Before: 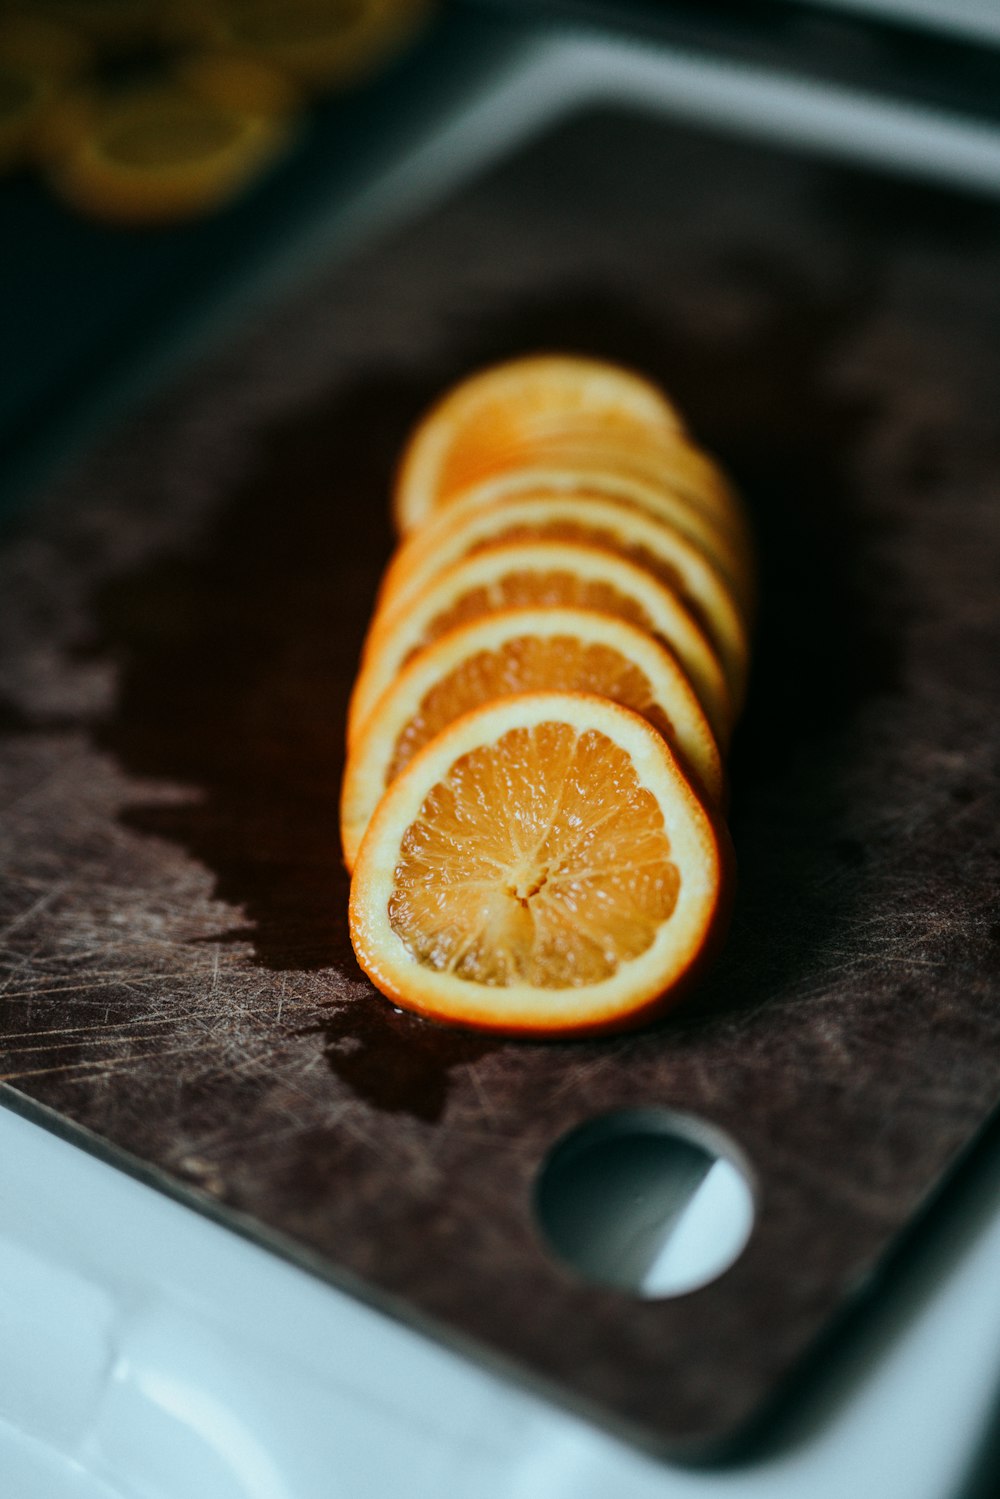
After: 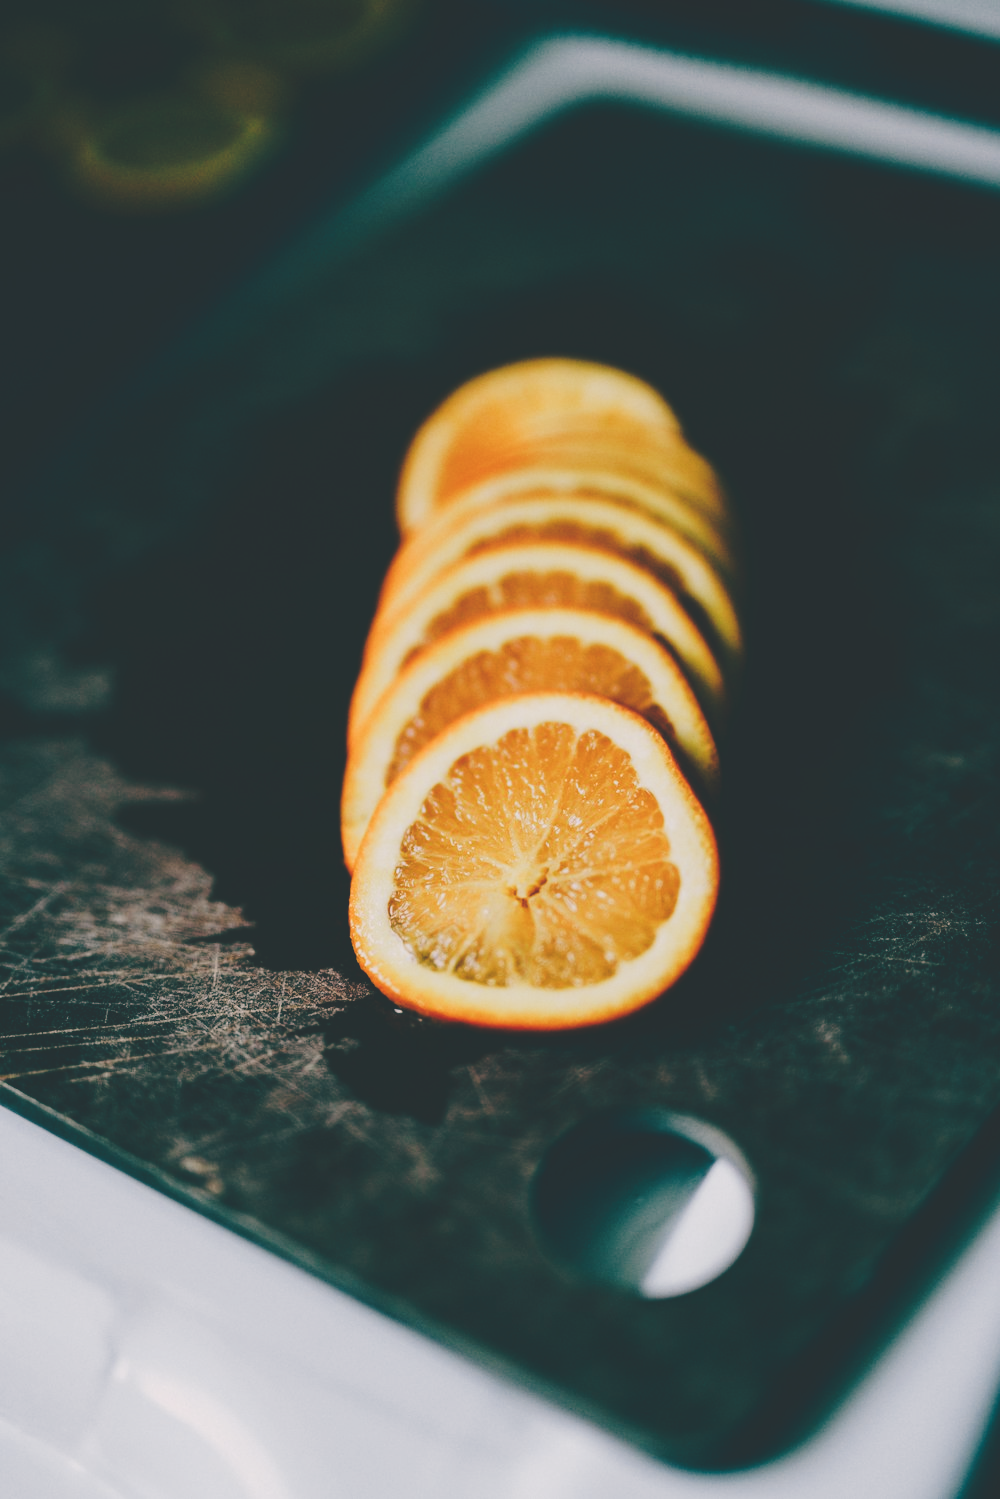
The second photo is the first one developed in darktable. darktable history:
tone curve: curves: ch0 [(0, 0) (0.003, 0.177) (0.011, 0.177) (0.025, 0.176) (0.044, 0.178) (0.069, 0.186) (0.1, 0.194) (0.136, 0.203) (0.177, 0.223) (0.224, 0.255) (0.277, 0.305) (0.335, 0.383) (0.399, 0.467) (0.468, 0.546) (0.543, 0.616) (0.623, 0.694) (0.709, 0.764) (0.801, 0.834) (0.898, 0.901) (1, 1)], preserve colors none
color look up table: target L [96.76, 92.9, 92.21, 92.69, 88.76, 81.3, 73.08, 66.41, 48.59, 27.17, 24.13, 201.21, 80.84, 82.27, 73.2, 63.57, 57.29, 58.88, 55.1, 60.72, 50.63, 43.34, 30.58, 28.85, 12.53, 5.687, 86.22, 77.73, 70.37, 72.82, 56.45, 58.86, 64.78, 55.16, 45.77, 44.4, 33.25, 33.86, 31.95, 15.79, 15.08, 4.566, 81.85, 69.54, 78.43, 67.85, 50.71, 52.44, 24.74], target a [-9.43, -6.361, -14.14, -20.18, -25.28, -12.28, -10.47, -50.71, -40.19, -25.62, -27.25, 0, 19.98, 11.32, 23.71, 26.9, 39.96, 7.647, 61.12, 1.3, 47.33, 66.33, 0.345, 28.34, 3.42, -16.35, 18.24, 36.96, 21.17, 38.63, 16.75, 72.49, 65.08, 56.61, 39.46, 28.27, 12.77, 50.63, 33.46, -27.23, 17.04, -10.5, -9.88, 0.849, -20.15, -2.01, -2.461, -19.37, -1.79], target b [37.94, 14.33, 4.007, 19.2, 30.55, 23.27, 61.31, 41.48, 22.32, 15.86, -2.399, -0.001, 27.7, 61.87, 13.45, 55.61, 21.7, 5.072, 39.34, 34.17, 50.36, 17.64, 0.111, 26.53, 4.292, -13.06, -3.871, -18.22, -31.54, 3.387, -17.81, -18.77, -36.76, -9.894, -31.94, -73.02, -53.44, -58.76, -8.608, -8.153, -40.68, -27.12, -12.6, -17.4, 0.618, -2.205, -52.14, -26.88, -30.39], num patches 49
